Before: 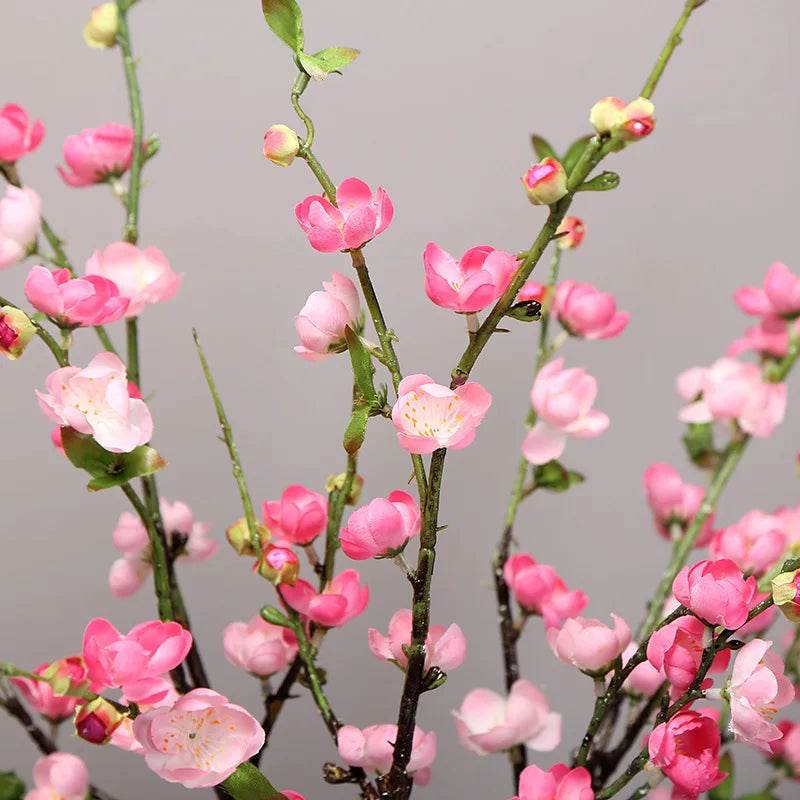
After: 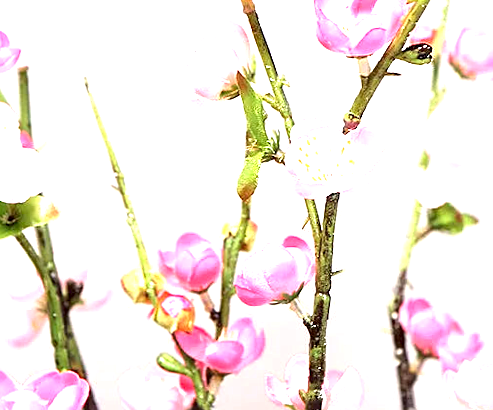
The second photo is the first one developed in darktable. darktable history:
rotate and perspective: rotation -1°, crop left 0.011, crop right 0.989, crop top 0.025, crop bottom 0.975
crop: left 13.312%, top 31.28%, right 24.627%, bottom 15.582%
sharpen: on, module defaults
exposure: black level correction 0.001, exposure 1.735 EV, compensate highlight preservation false
